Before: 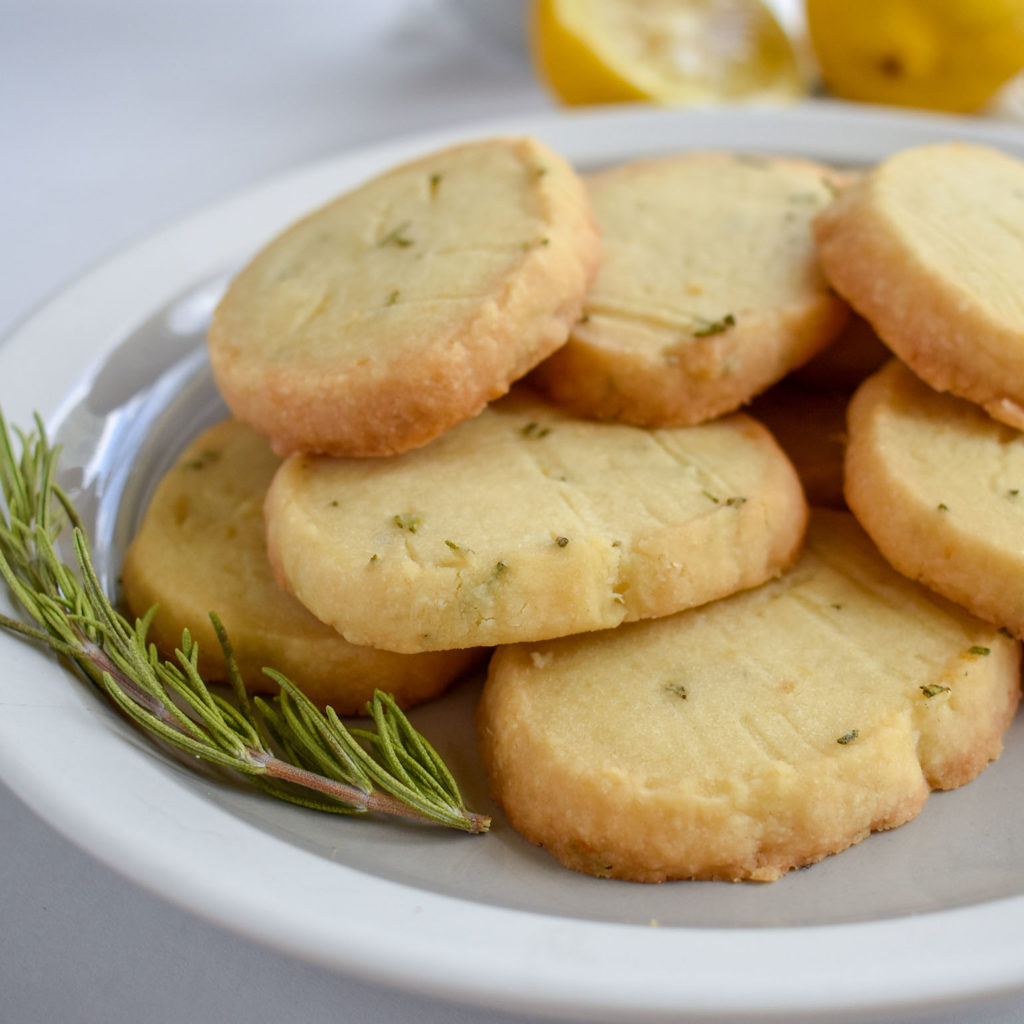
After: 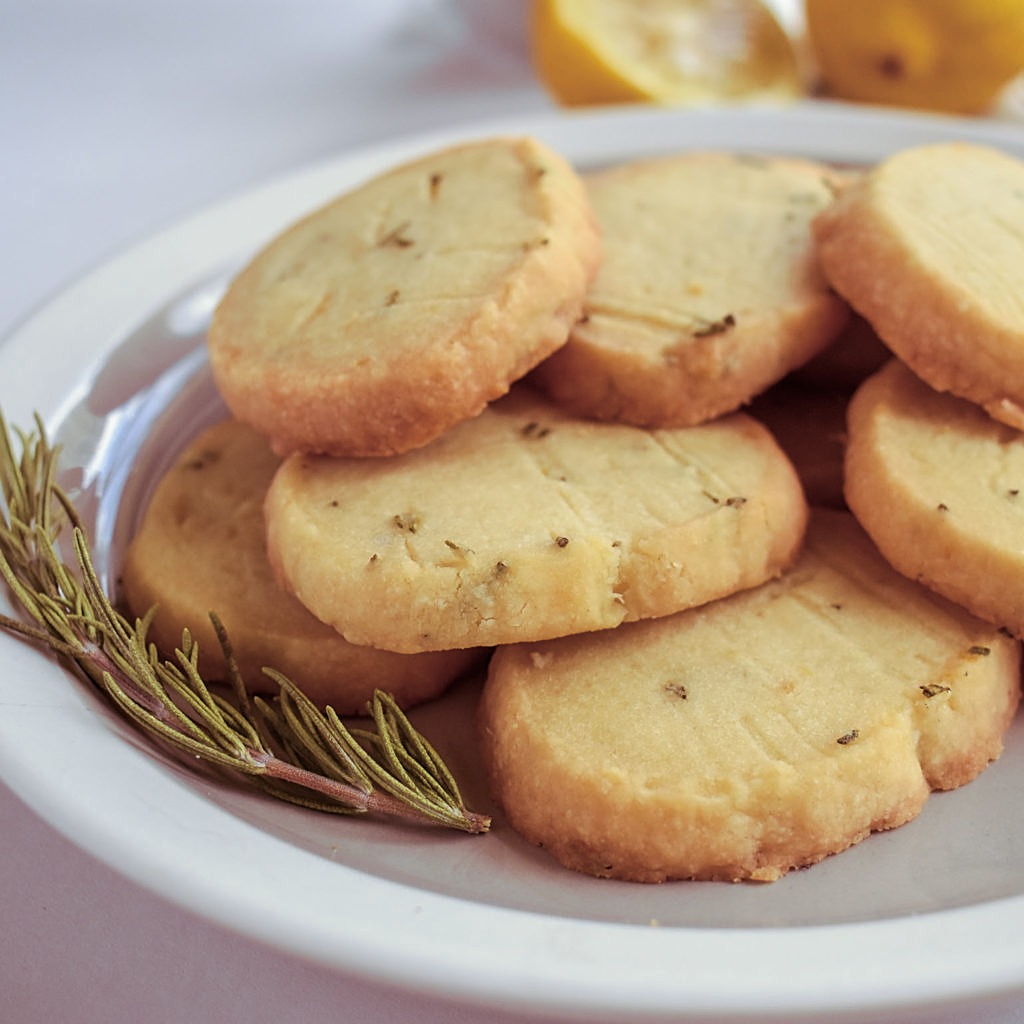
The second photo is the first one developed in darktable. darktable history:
sharpen: on, module defaults
split-toning: on, module defaults
